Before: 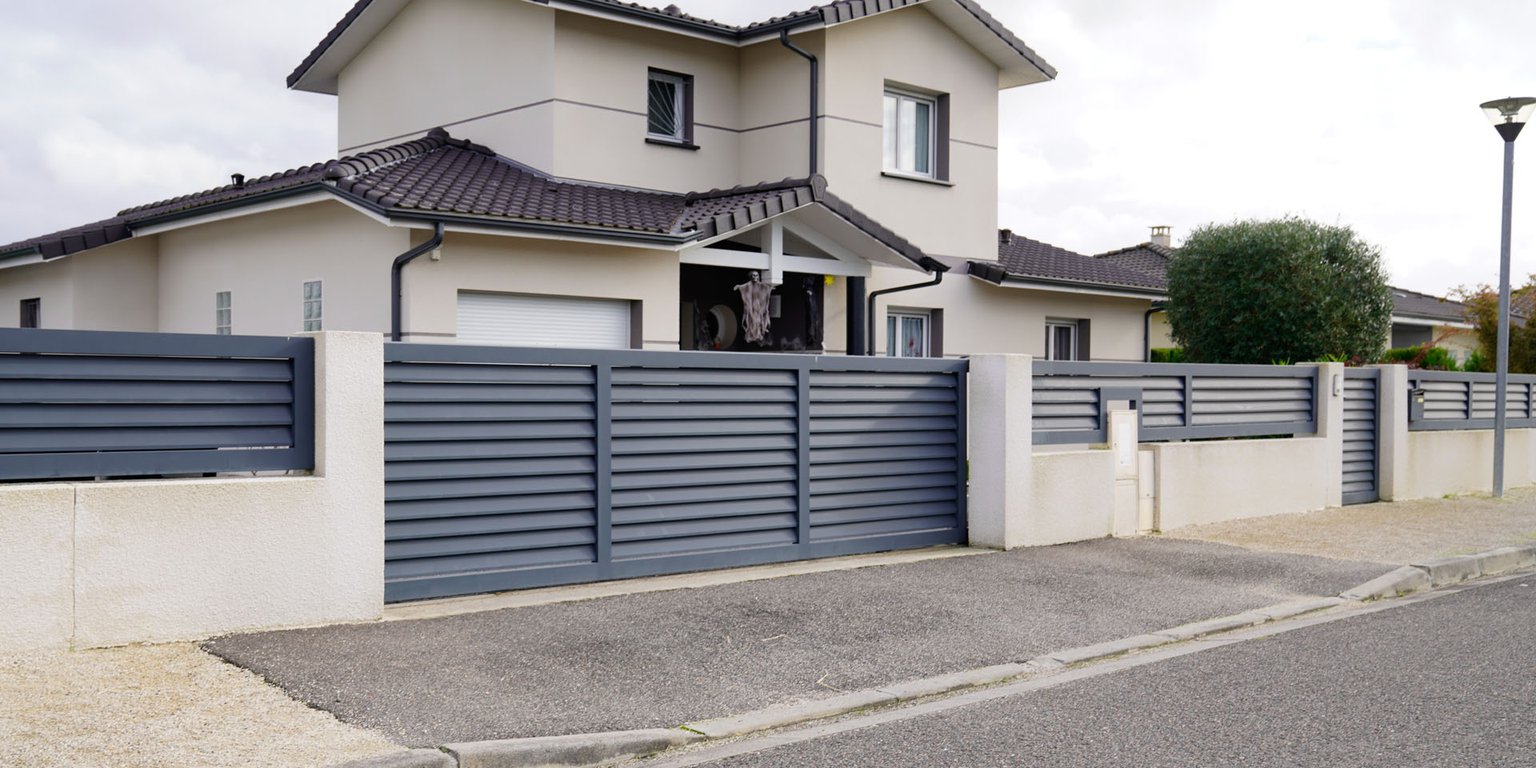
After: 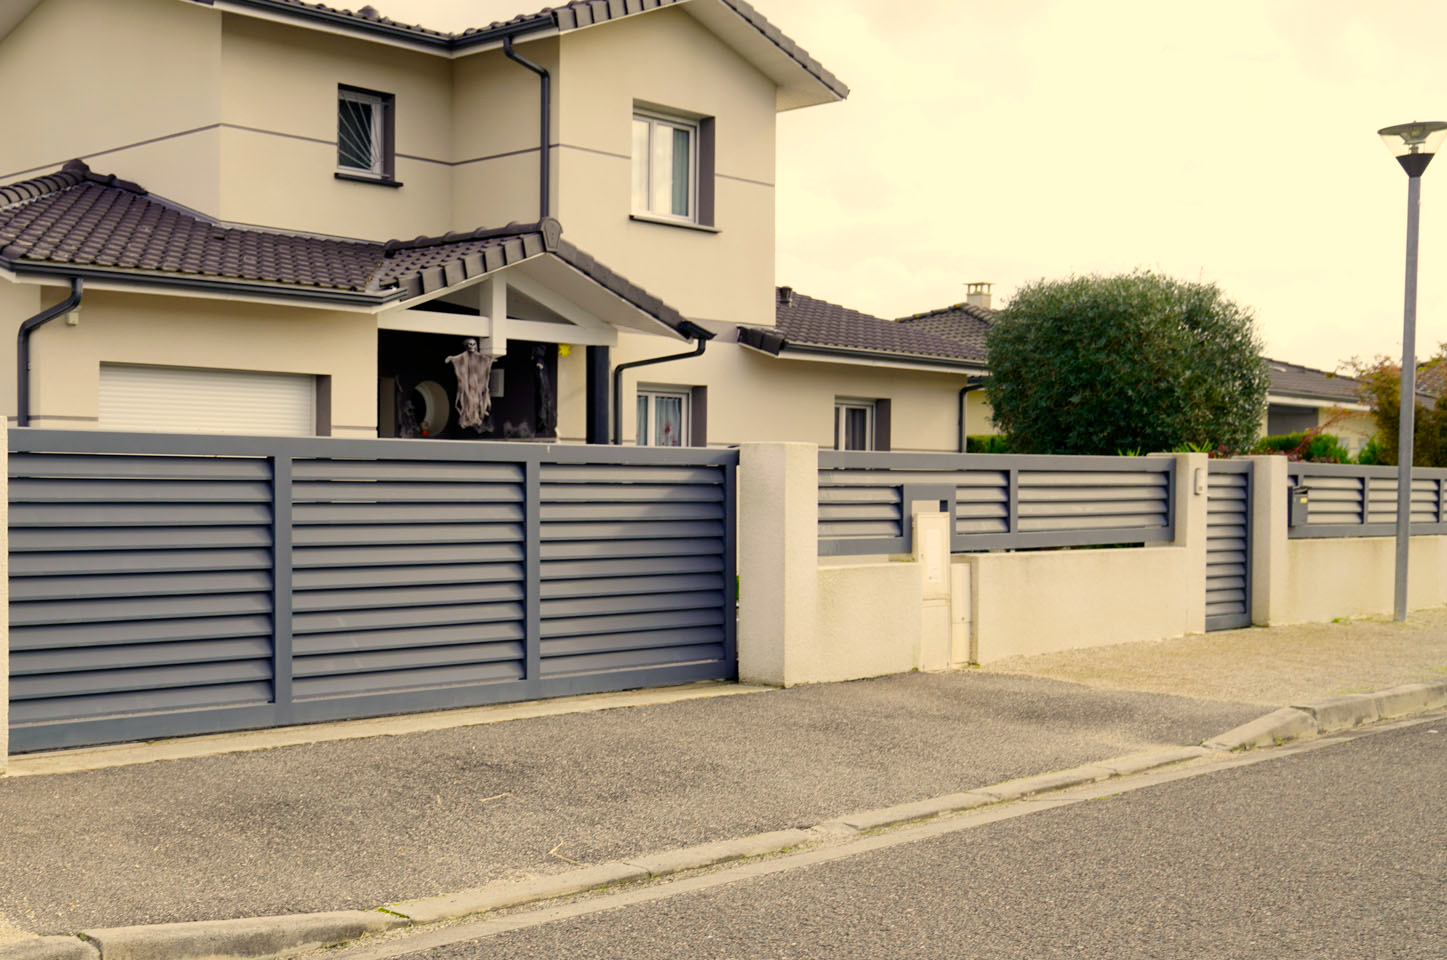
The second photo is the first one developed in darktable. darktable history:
color correction: highlights a* 2.72, highlights b* 22.8
crop and rotate: left 24.6%
